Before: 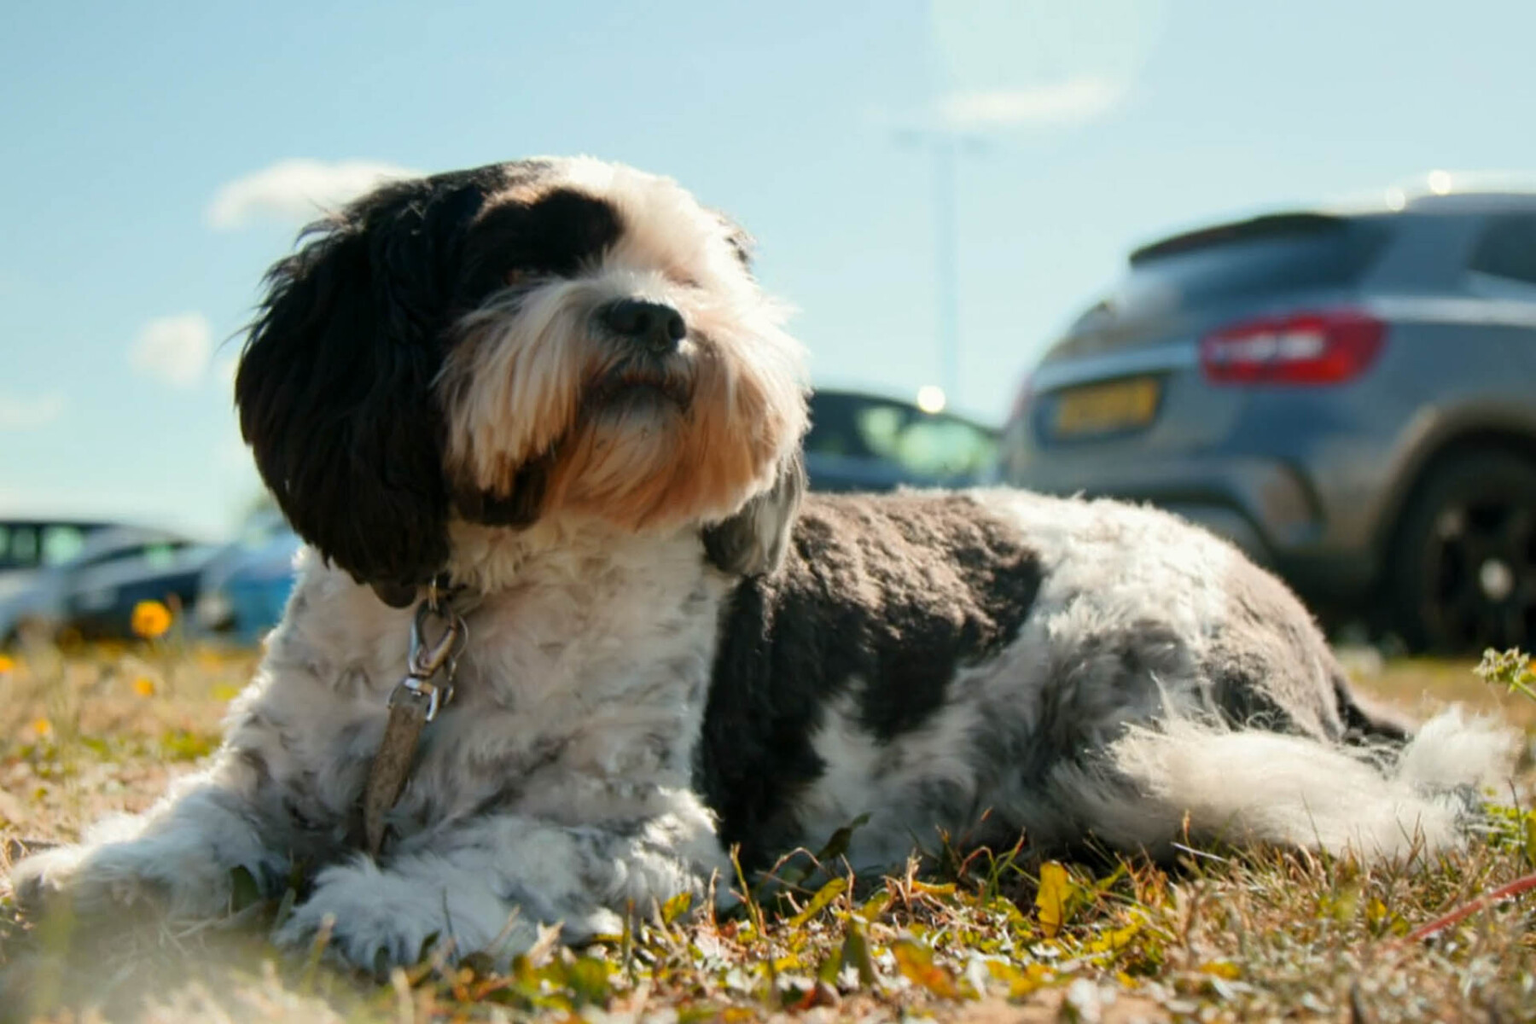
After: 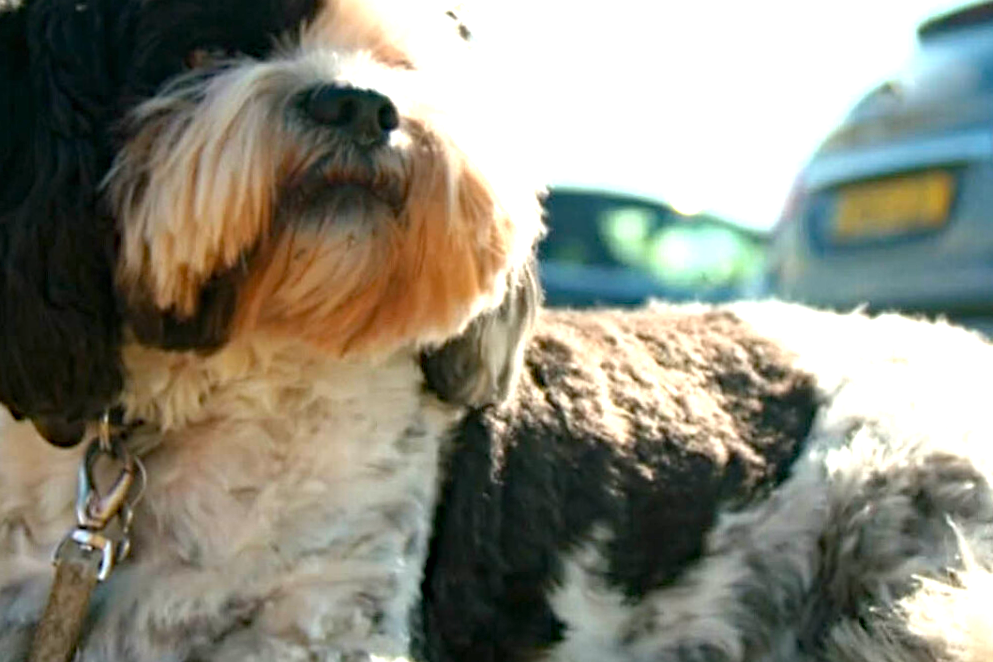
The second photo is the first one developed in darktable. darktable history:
crop and rotate: left 22.13%, top 22.054%, right 22.026%, bottom 22.102%
rotate and perspective: rotation -0.45°, automatic cropping original format, crop left 0.008, crop right 0.992, crop top 0.012, crop bottom 0.988
exposure: black level correction 0, exposure 1.1 EV, compensate exposure bias true, compensate highlight preservation false
haze removal: strength 0.29, distance 0.25, compatibility mode true, adaptive false
